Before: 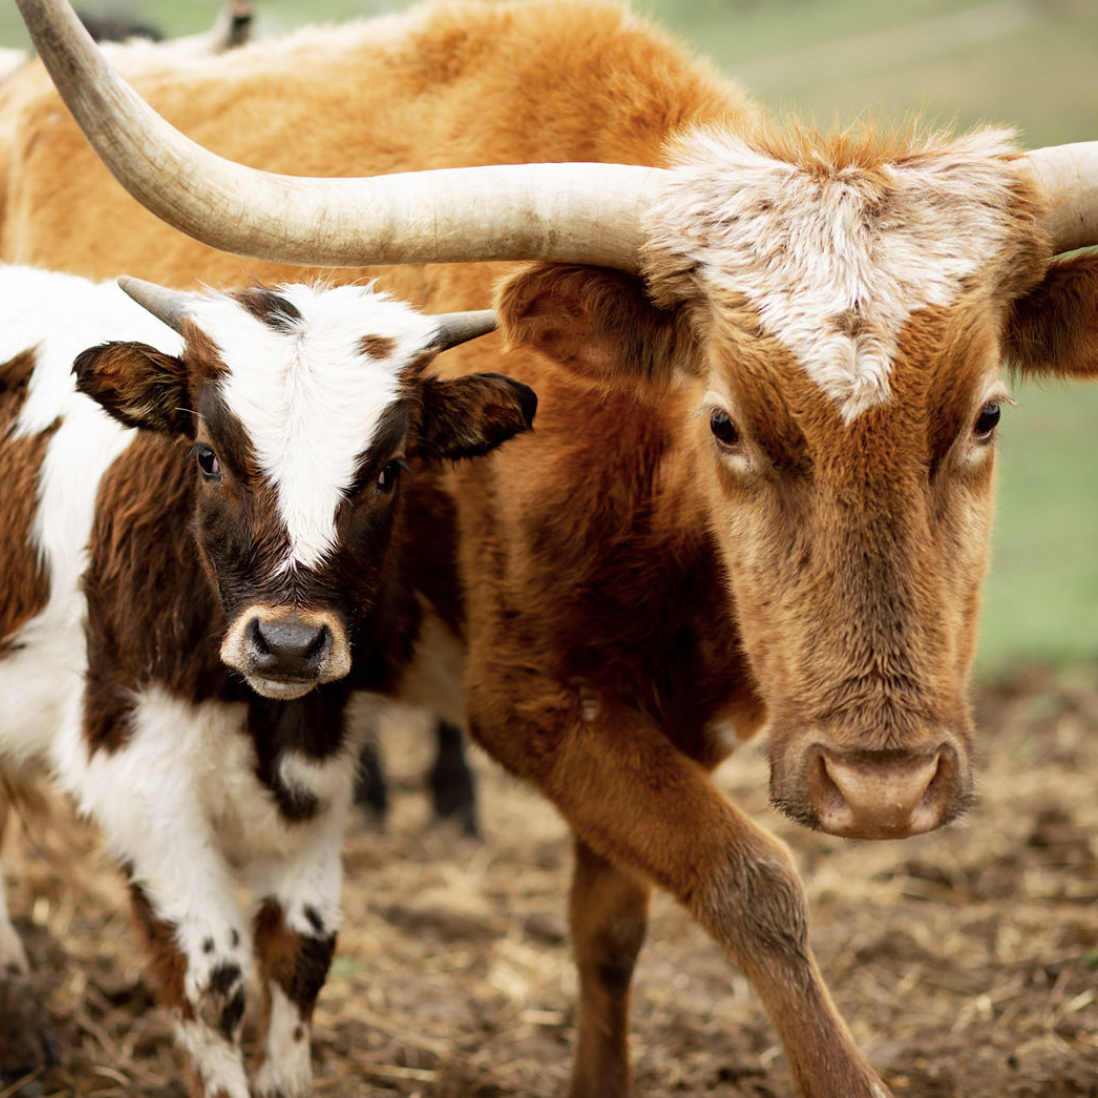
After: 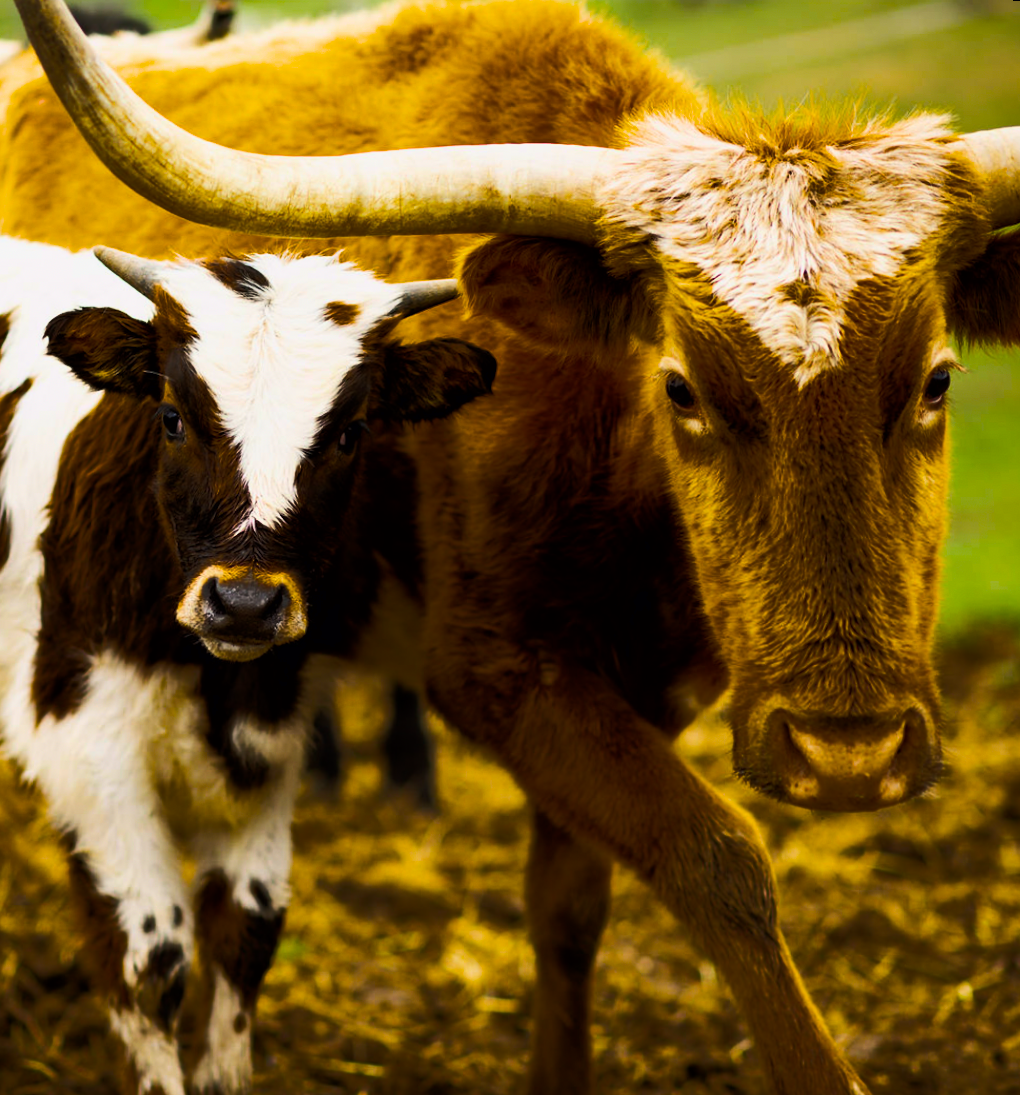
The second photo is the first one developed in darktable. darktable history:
filmic rgb: black relative exposure -16 EV, white relative exposure 2.93 EV, hardness 10.04, color science v6 (2022)
exposure: black level correction 0.001, compensate highlight preservation false
rotate and perspective: rotation 0.215°, lens shift (vertical) -0.139, crop left 0.069, crop right 0.939, crop top 0.002, crop bottom 0.996
color balance rgb: linear chroma grading › global chroma 40.15%, perceptual saturation grading › global saturation 60.58%, perceptual saturation grading › highlights 20.44%, perceptual saturation grading › shadows -50.36%, perceptual brilliance grading › highlights 2.19%, perceptual brilliance grading › mid-tones -50.36%, perceptual brilliance grading › shadows -50.36%
